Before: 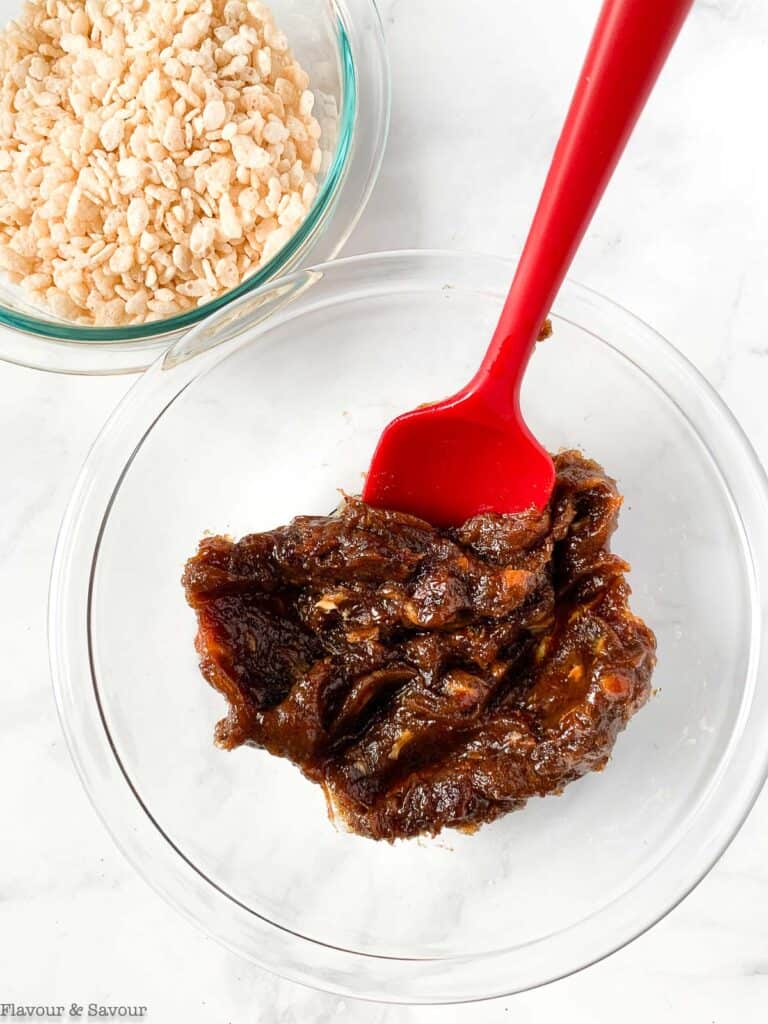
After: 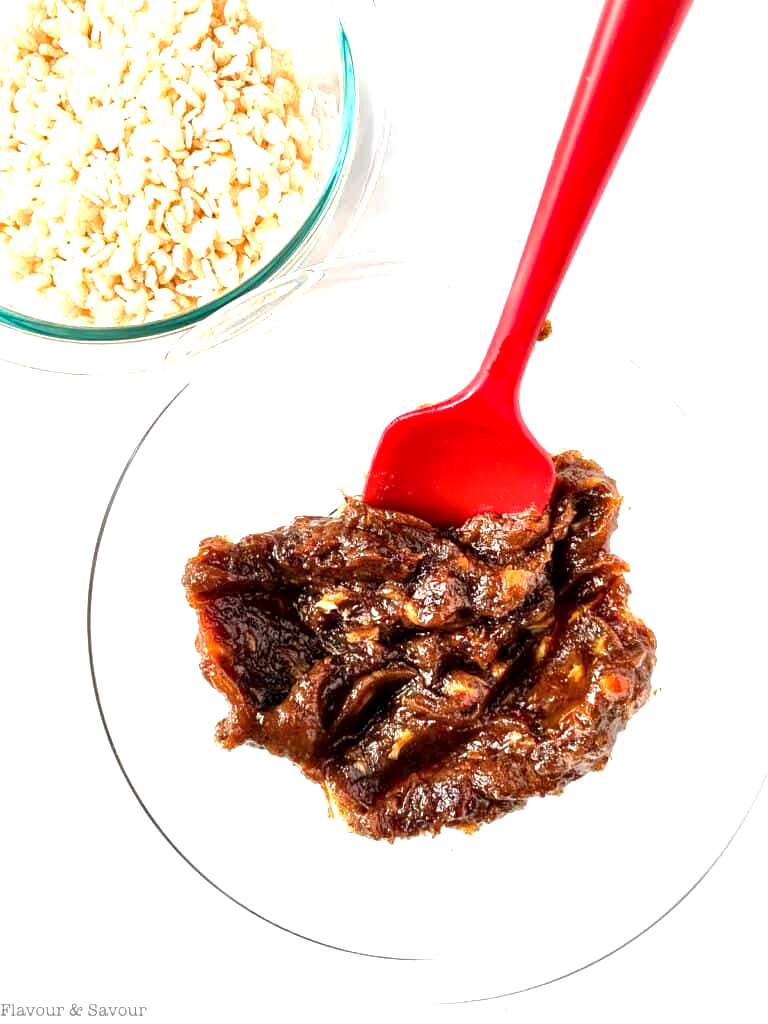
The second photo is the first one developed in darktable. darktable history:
local contrast: mode bilateral grid, contrast 21, coarseness 50, detail 143%, midtone range 0.2
exposure: black level correction 0, exposure 1.001 EV, compensate highlight preservation false
contrast equalizer: y [[0.6 ×6], [0.55 ×6], [0 ×6], [0 ×6], [0 ×6]], mix 0.317
